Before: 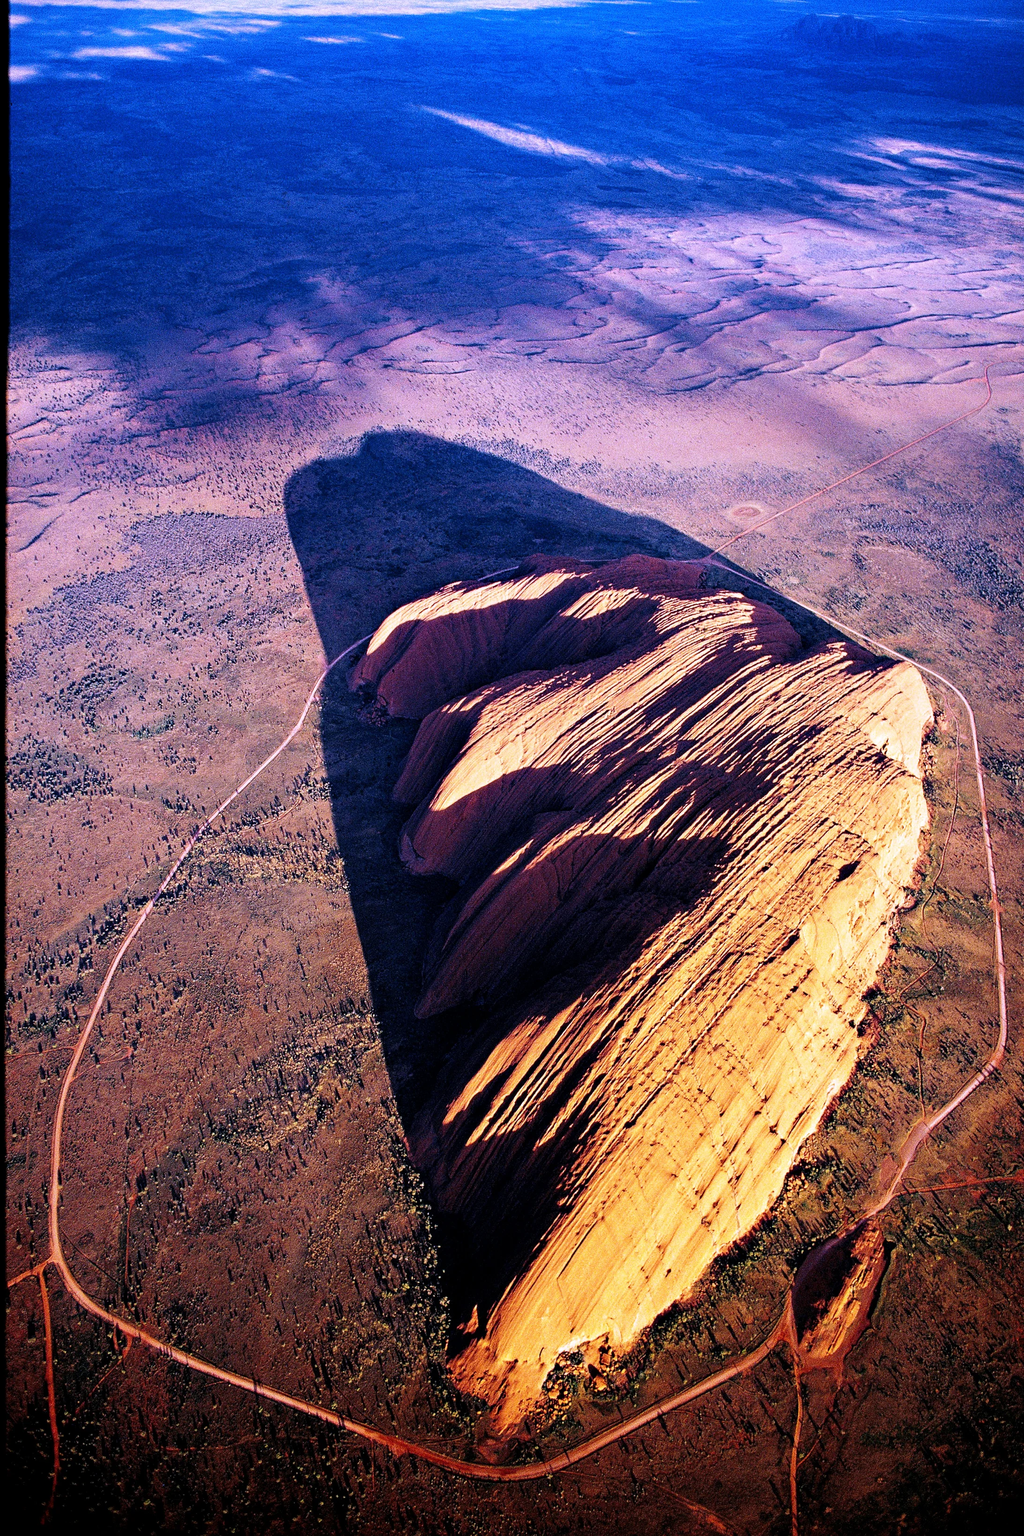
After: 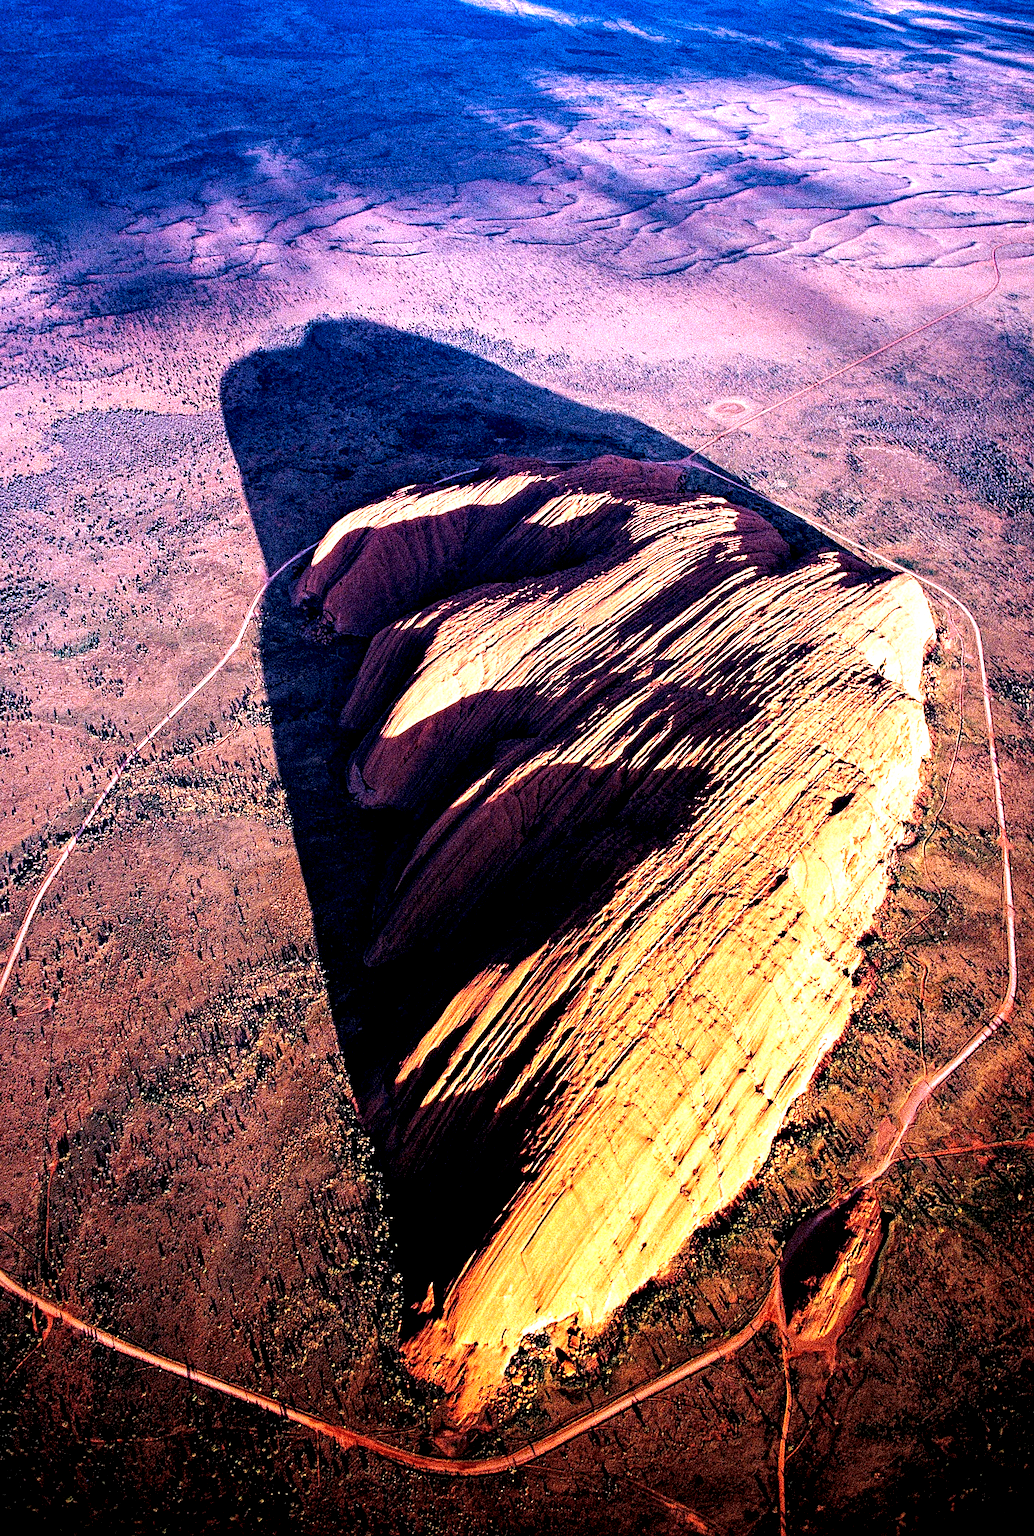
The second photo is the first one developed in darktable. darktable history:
crop and rotate: left 8.262%, top 9.226%
white balance: emerald 1
local contrast: highlights 100%, shadows 100%, detail 200%, midtone range 0.2
sharpen: amount 0.2
tone equalizer: -8 EV -0.417 EV, -7 EV -0.389 EV, -6 EV -0.333 EV, -5 EV -0.222 EV, -3 EV 0.222 EV, -2 EV 0.333 EV, -1 EV 0.389 EV, +0 EV 0.417 EV, edges refinement/feathering 500, mask exposure compensation -1.57 EV, preserve details no
